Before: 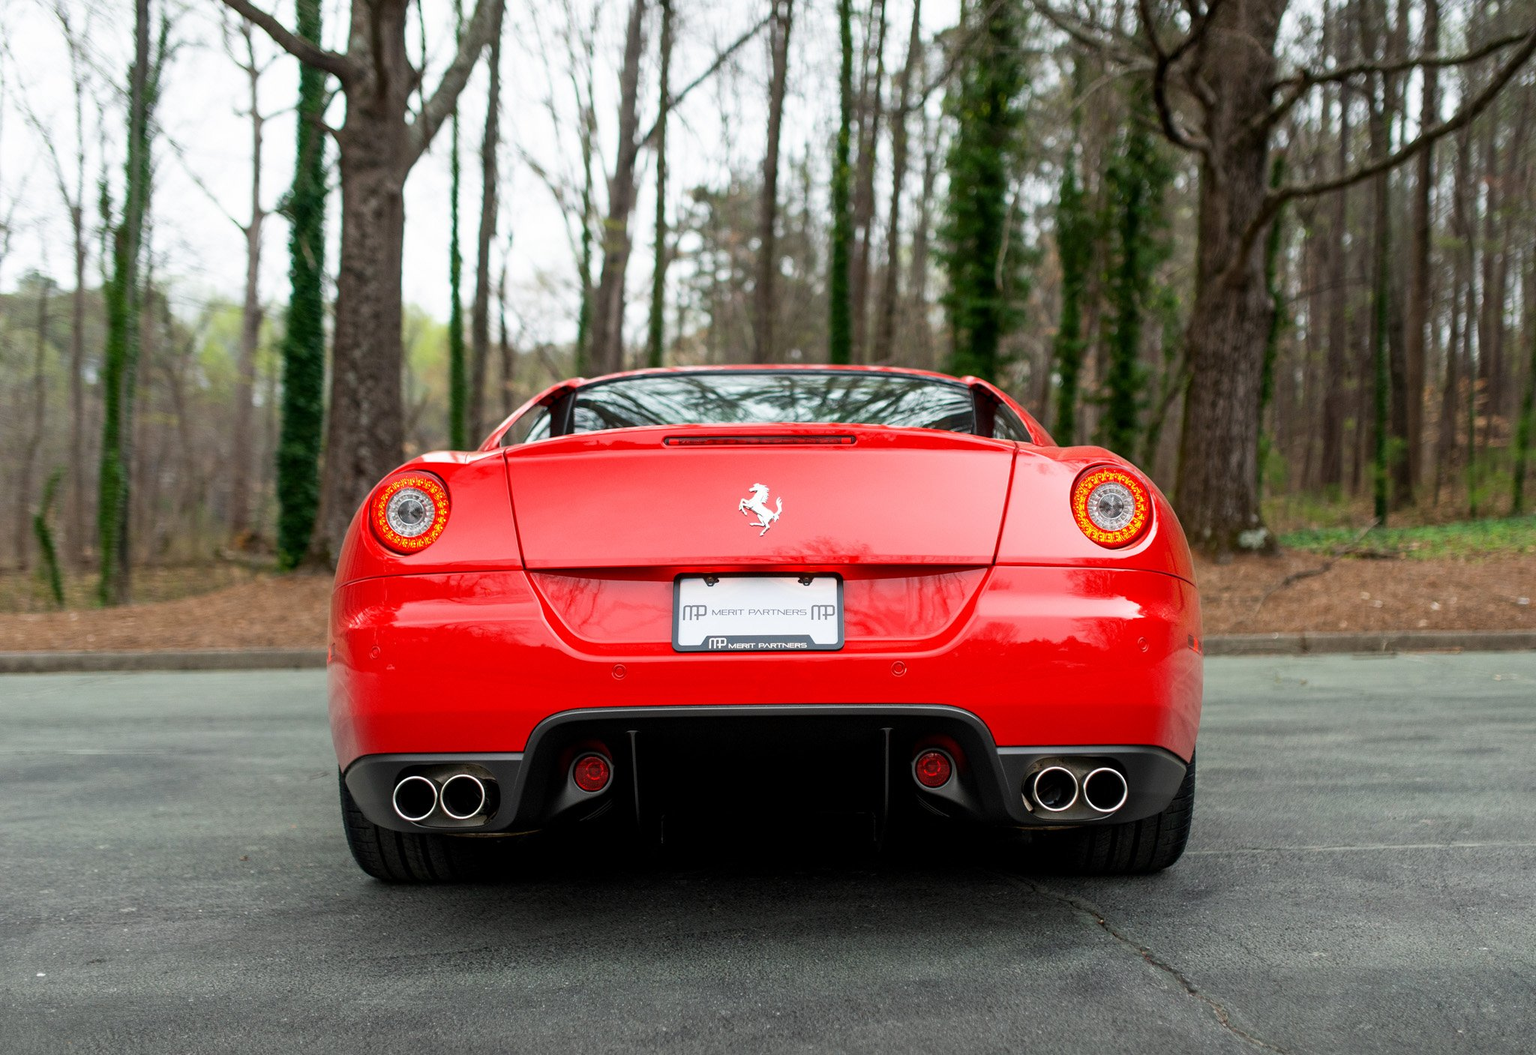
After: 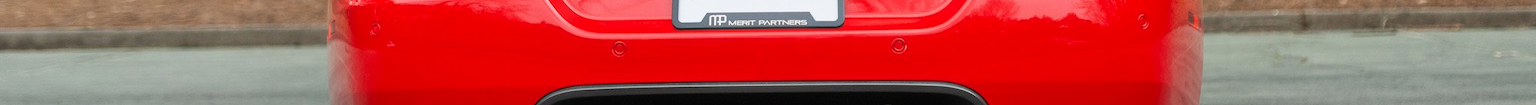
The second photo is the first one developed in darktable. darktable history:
crop and rotate: top 59.084%, bottom 30.916%
haze removal: strength -0.1, adaptive false
contrast brightness saturation: contrast -0.02, brightness -0.01, saturation 0.03
